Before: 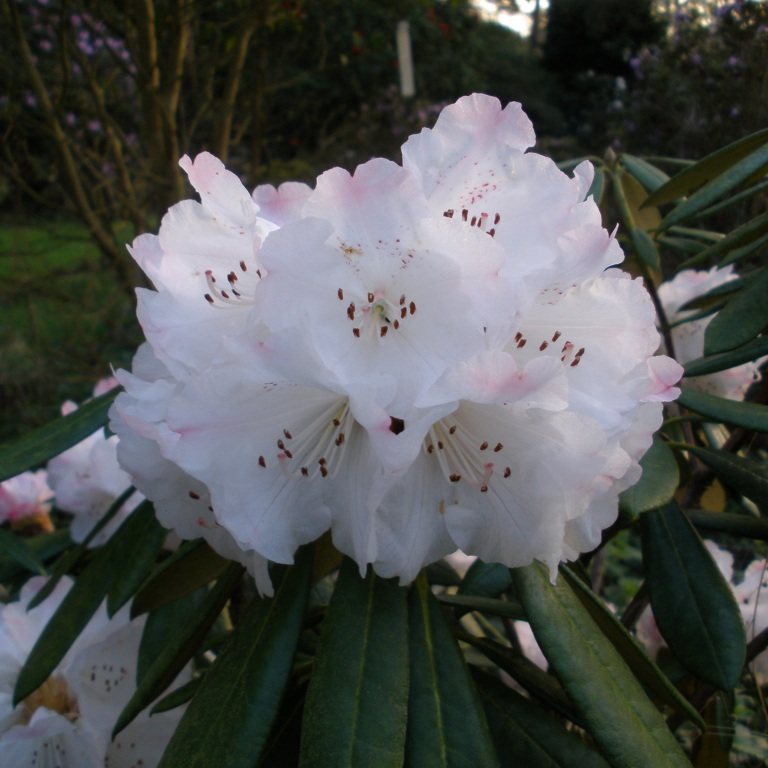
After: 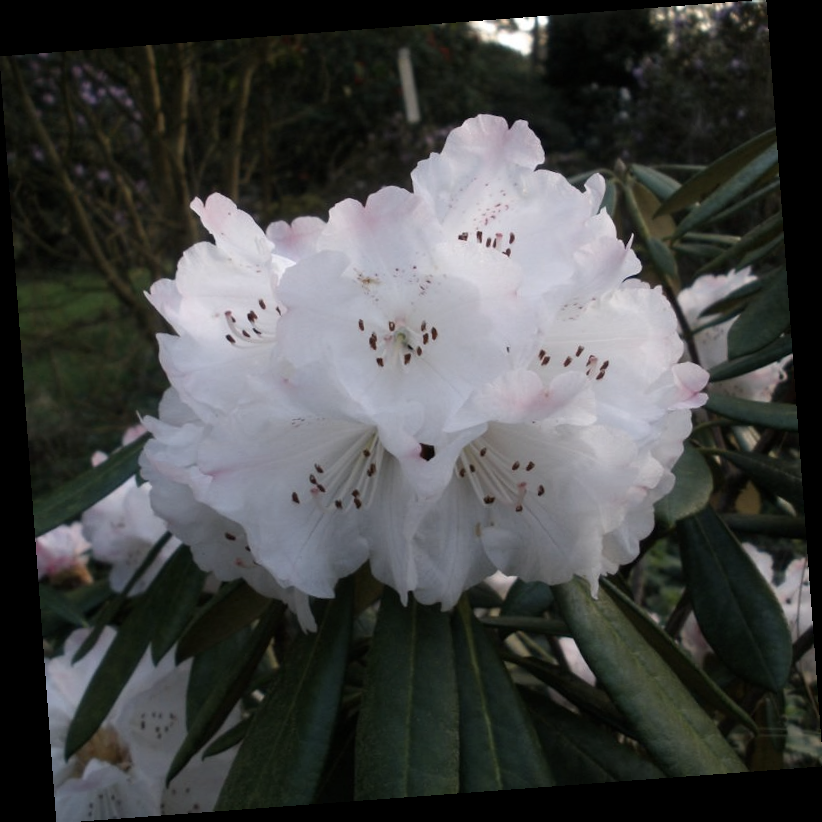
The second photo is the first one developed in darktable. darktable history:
rotate and perspective: rotation -4.25°, automatic cropping off
contrast brightness saturation: contrast 0.1, saturation -0.36
